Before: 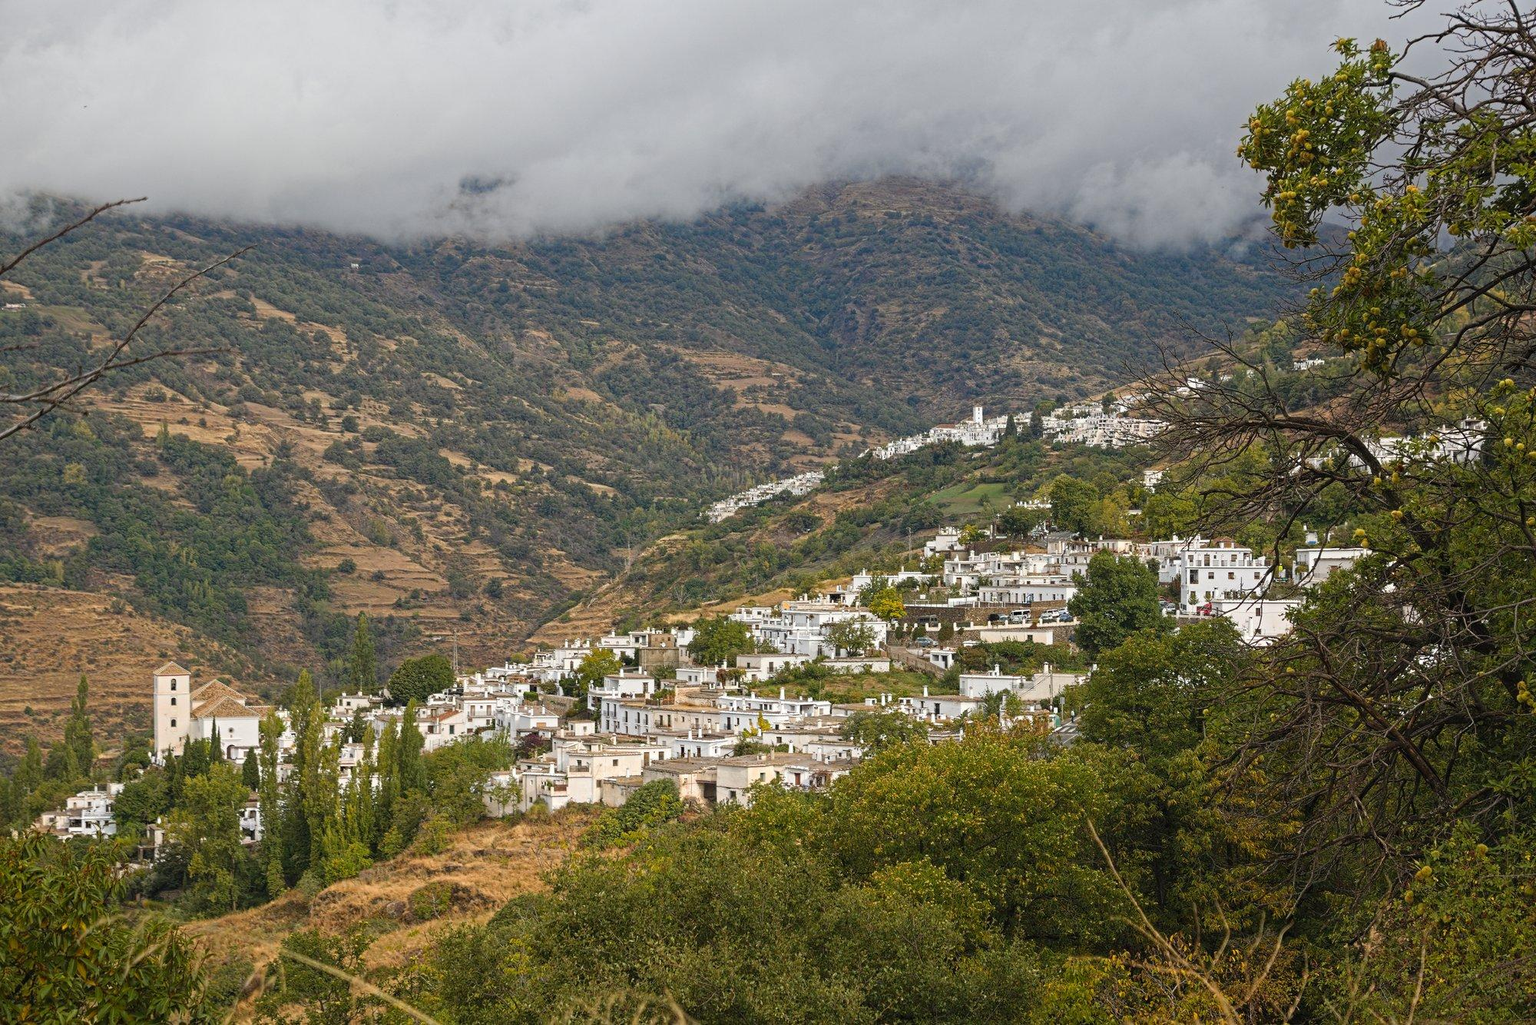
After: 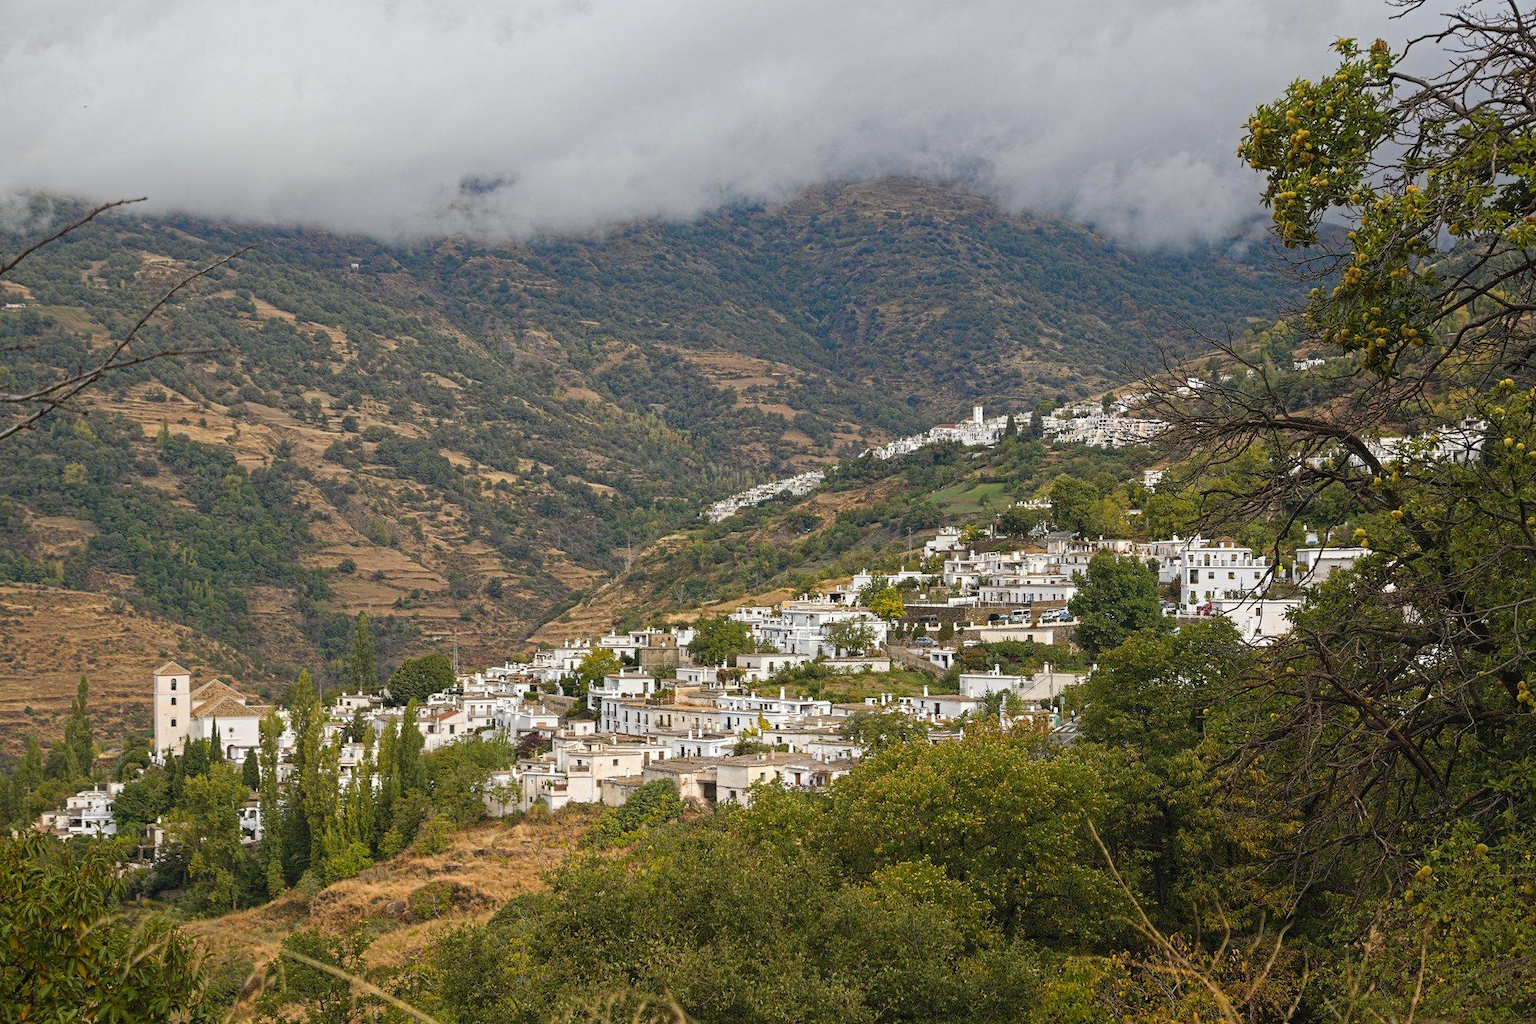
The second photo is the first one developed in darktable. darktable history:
color zones: curves: ch0 [(0.068, 0.464) (0.25, 0.5) (0.48, 0.508) (0.75, 0.536) (0.886, 0.476) (0.967, 0.456)]; ch1 [(0.066, 0.456) (0.25, 0.5) (0.616, 0.508) (0.746, 0.56) (0.934, 0.444)]
exposure: compensate exposure bias true, compensate highlight preservation false
